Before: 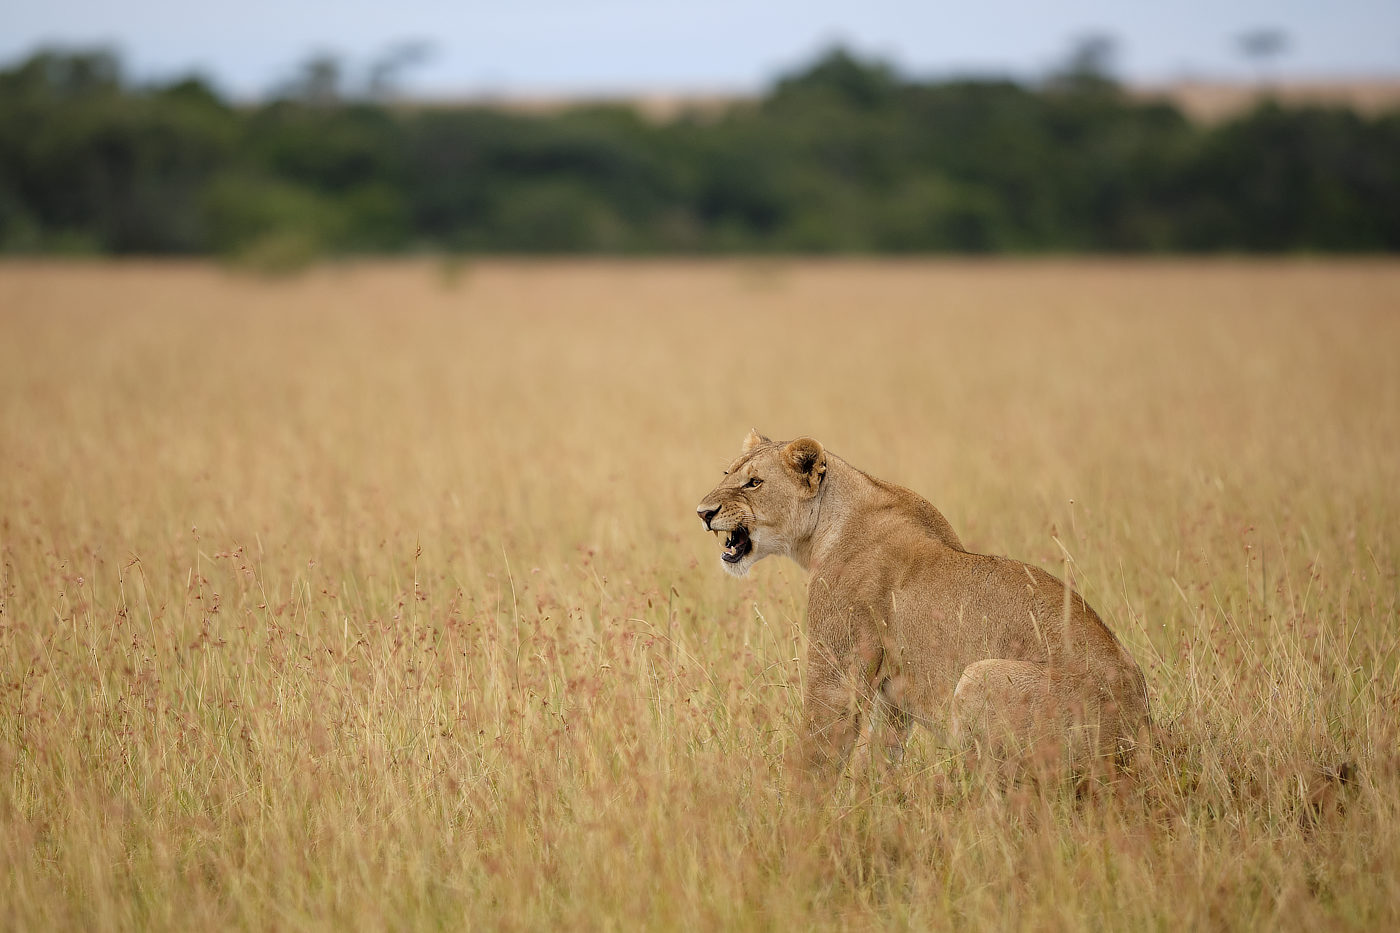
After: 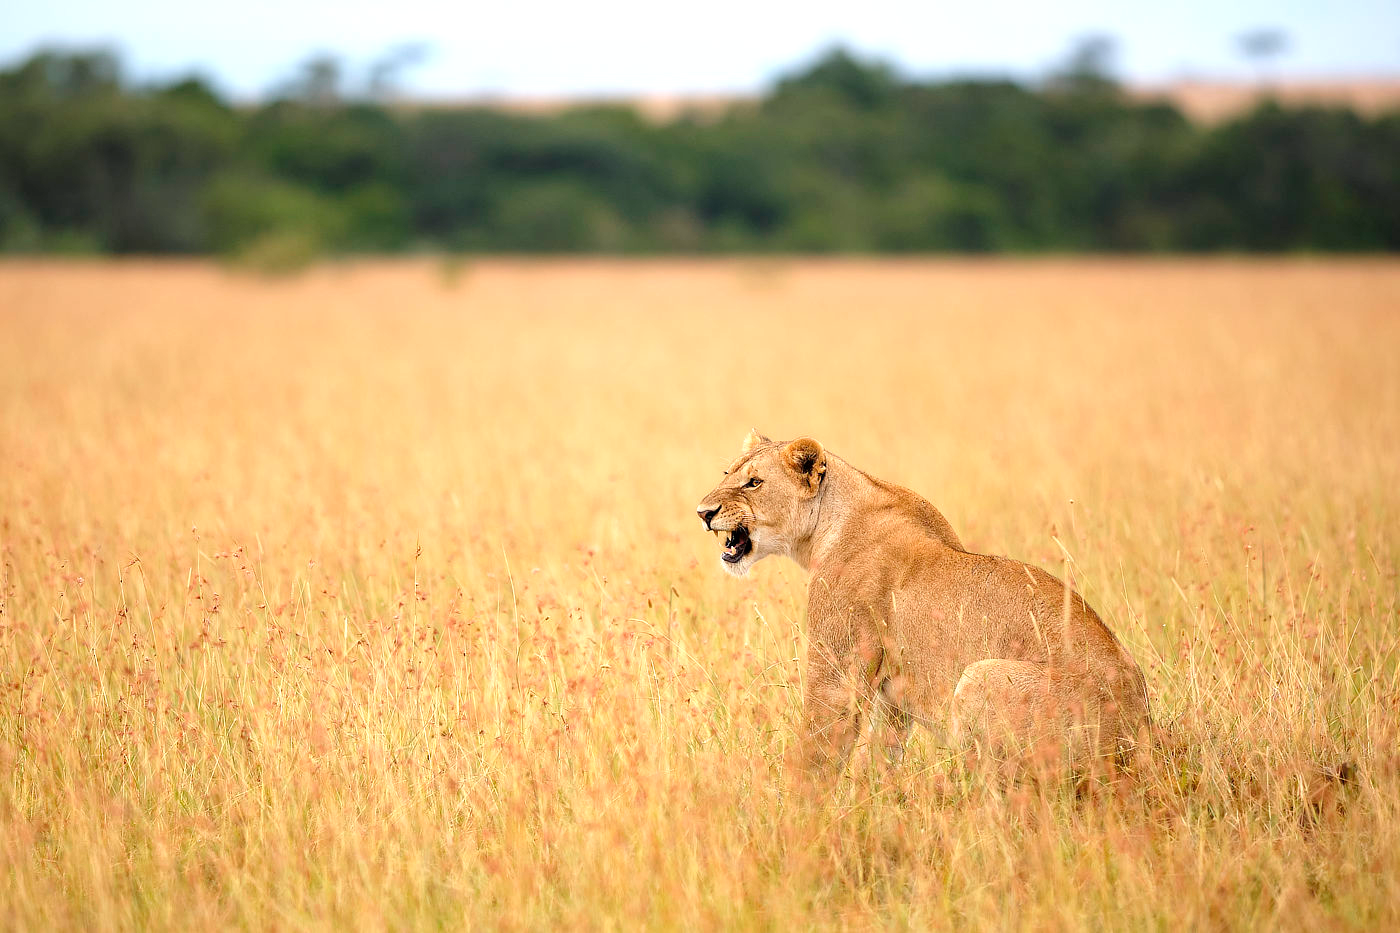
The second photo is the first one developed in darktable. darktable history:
exposure: black level correction 0, exposure 1.45 EV, compensate exposure bias true, compensate highlight preservation false
color zones: curves: ch1 [(0, 0.523) (0.143, 0.545) (0.286, 0.52) (0.429, 0.506) (0.571, 0.503) (0.714, 0.503) (0.857, 0.508) (1, 0.523)]
